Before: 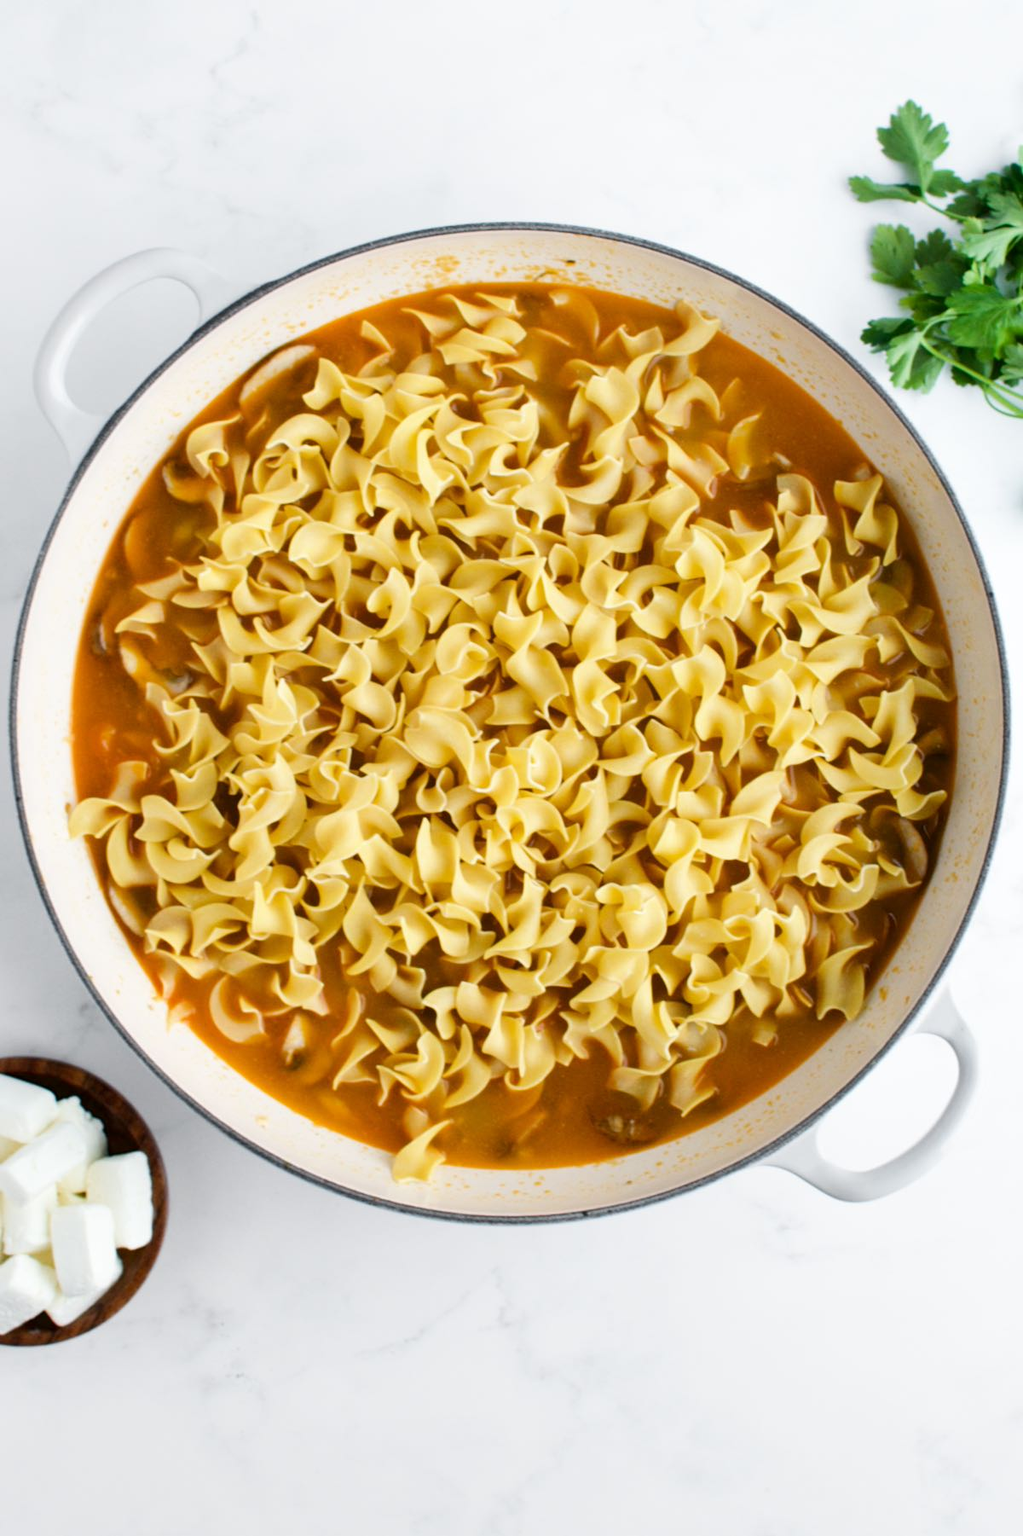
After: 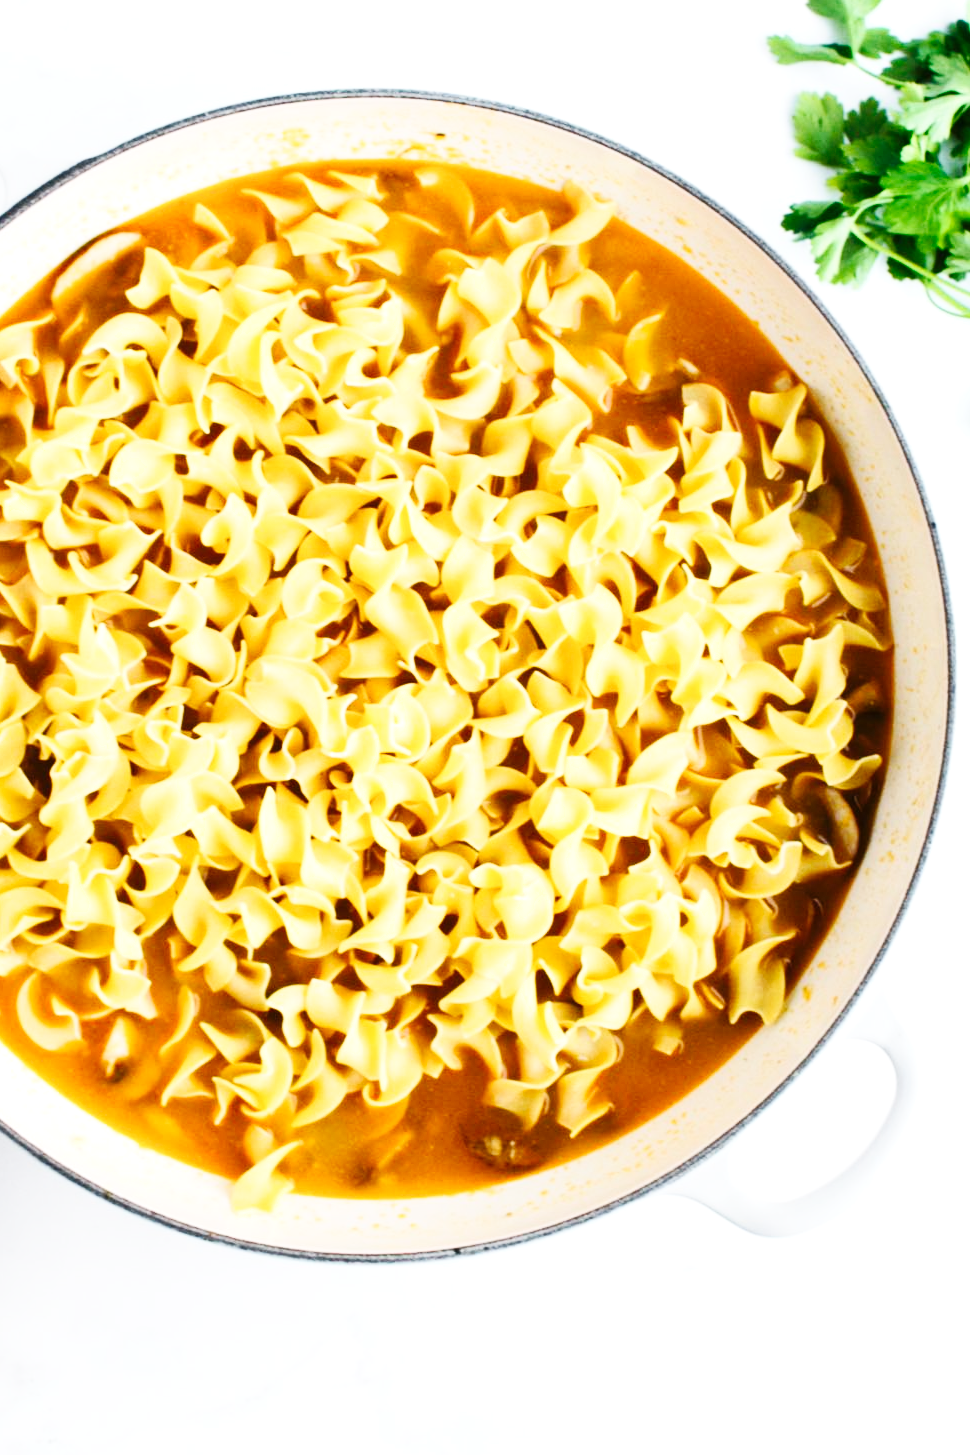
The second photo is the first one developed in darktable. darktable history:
base curve: curves: ch0 [(0, 0) (0.032, 0.025) (0.121, 0.166) (0.206, 0.329) (0.605, 0.79) (1, 1)], preserve colors none
shadows and highlights: shadows 0, highlights 40
crop: left 19.159%, top 9.58%, bottom 9.58%
exposure: exposure 0.3 EV, compensate highlight preservation false
